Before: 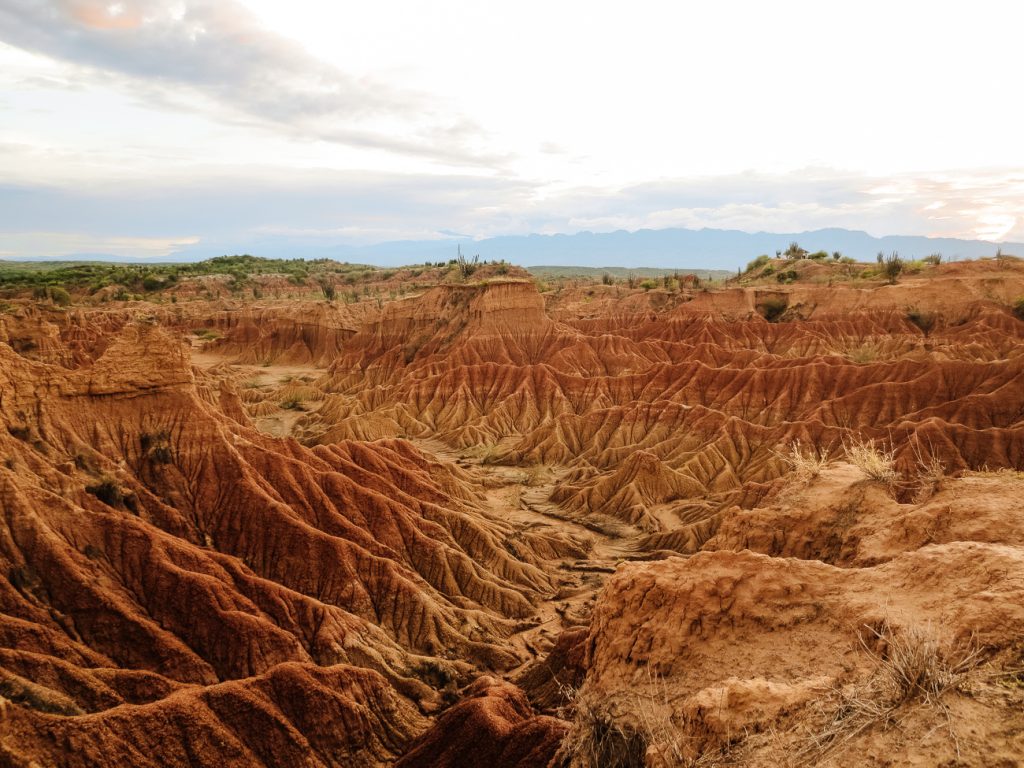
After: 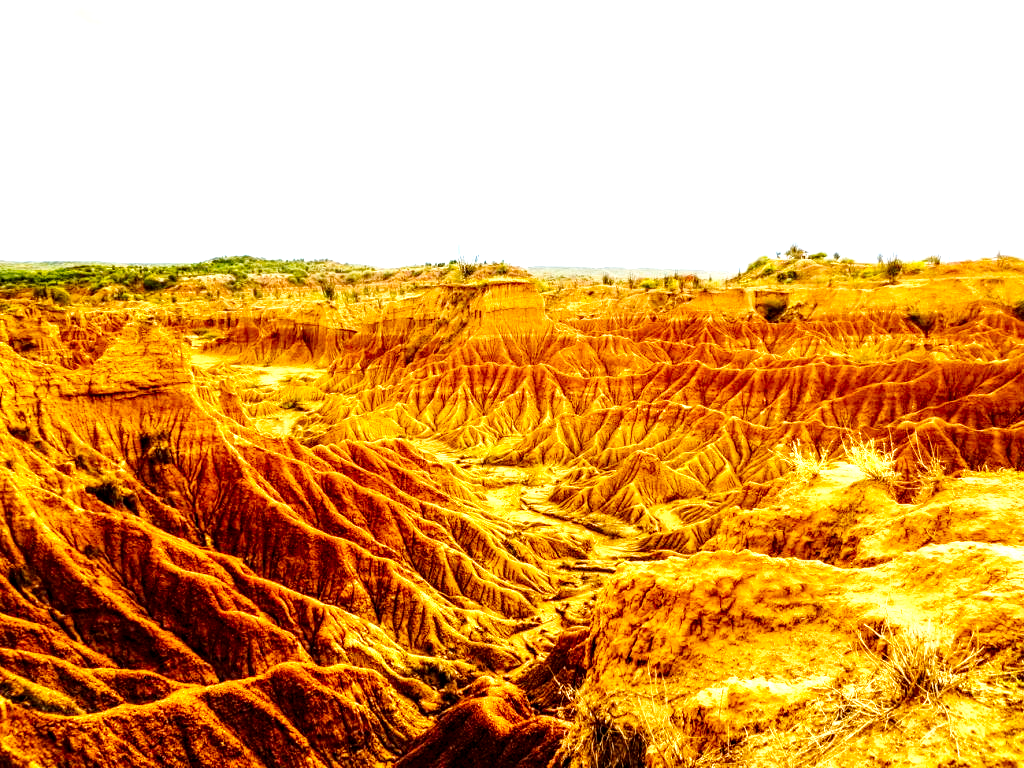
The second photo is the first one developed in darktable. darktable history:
exposure: black level correction 0, exposure 1.2 EV, compensate highlight preservation false
local contrast: highlights 60%, shadows 59%, detail 160%
color balance rgb: linear chroma grading › shadows -9.774%, linear chroma grading › global chroma 20.252%, perceptual saturation grading › global saturation 9.813%, global vibrance 33.155%
base curve: curves: ch0 [(0, 0) (0.032, 0.025) (0.121, 0.166) (0.206, 0.329) (0.605, 0.79) (1, 1)], preserve colors none
